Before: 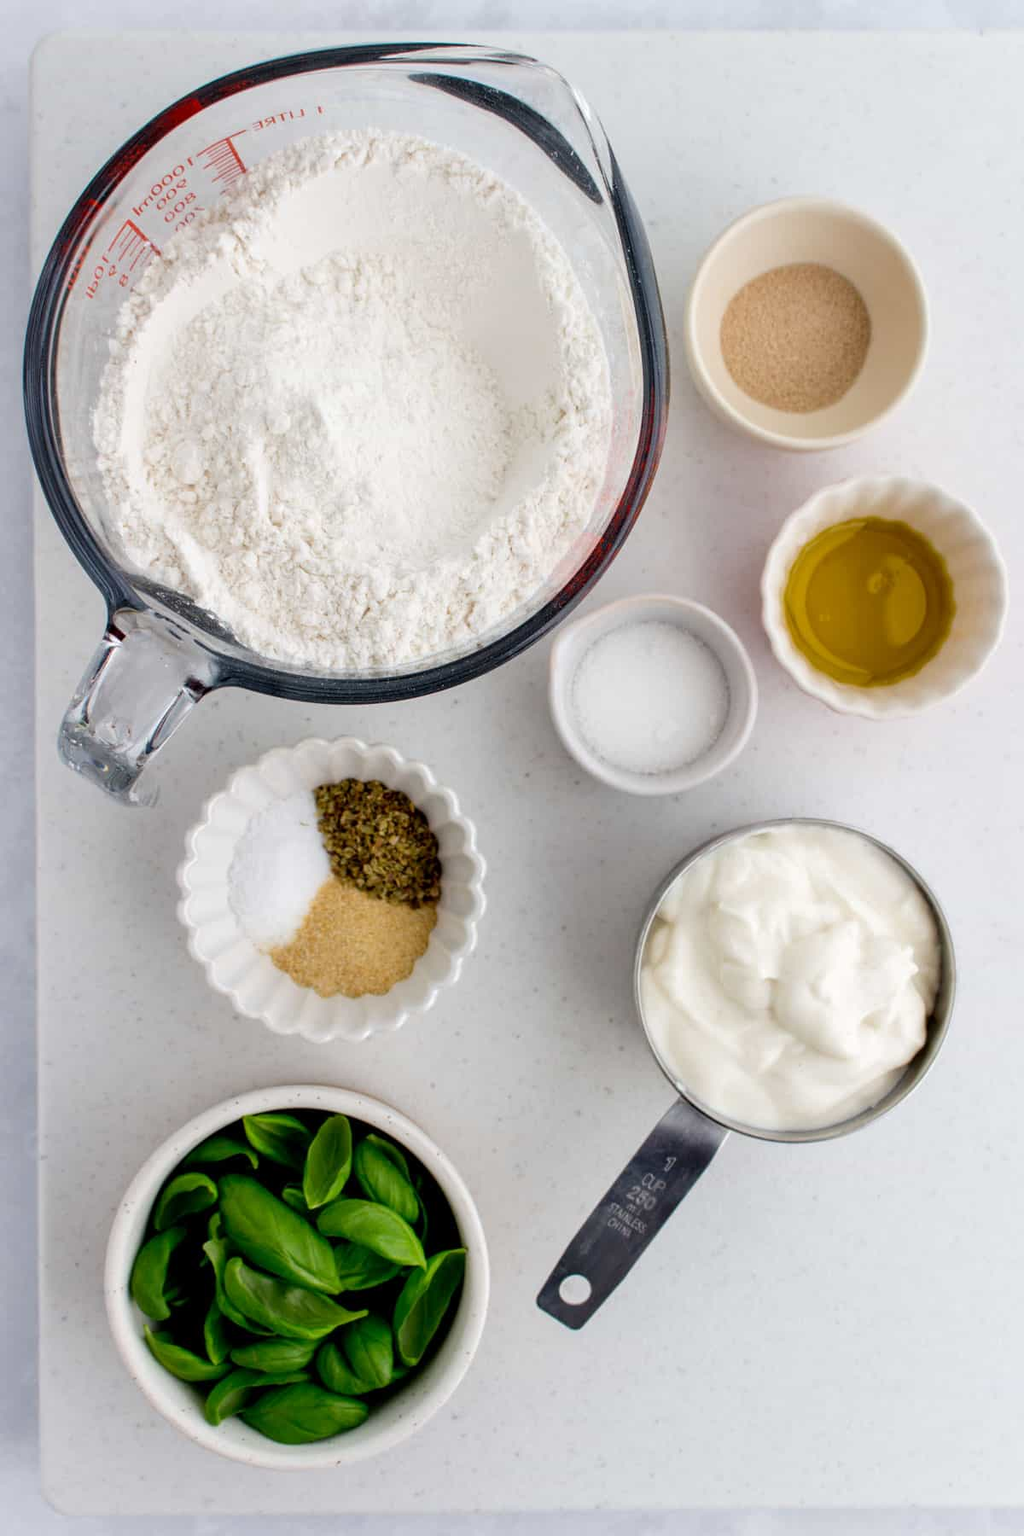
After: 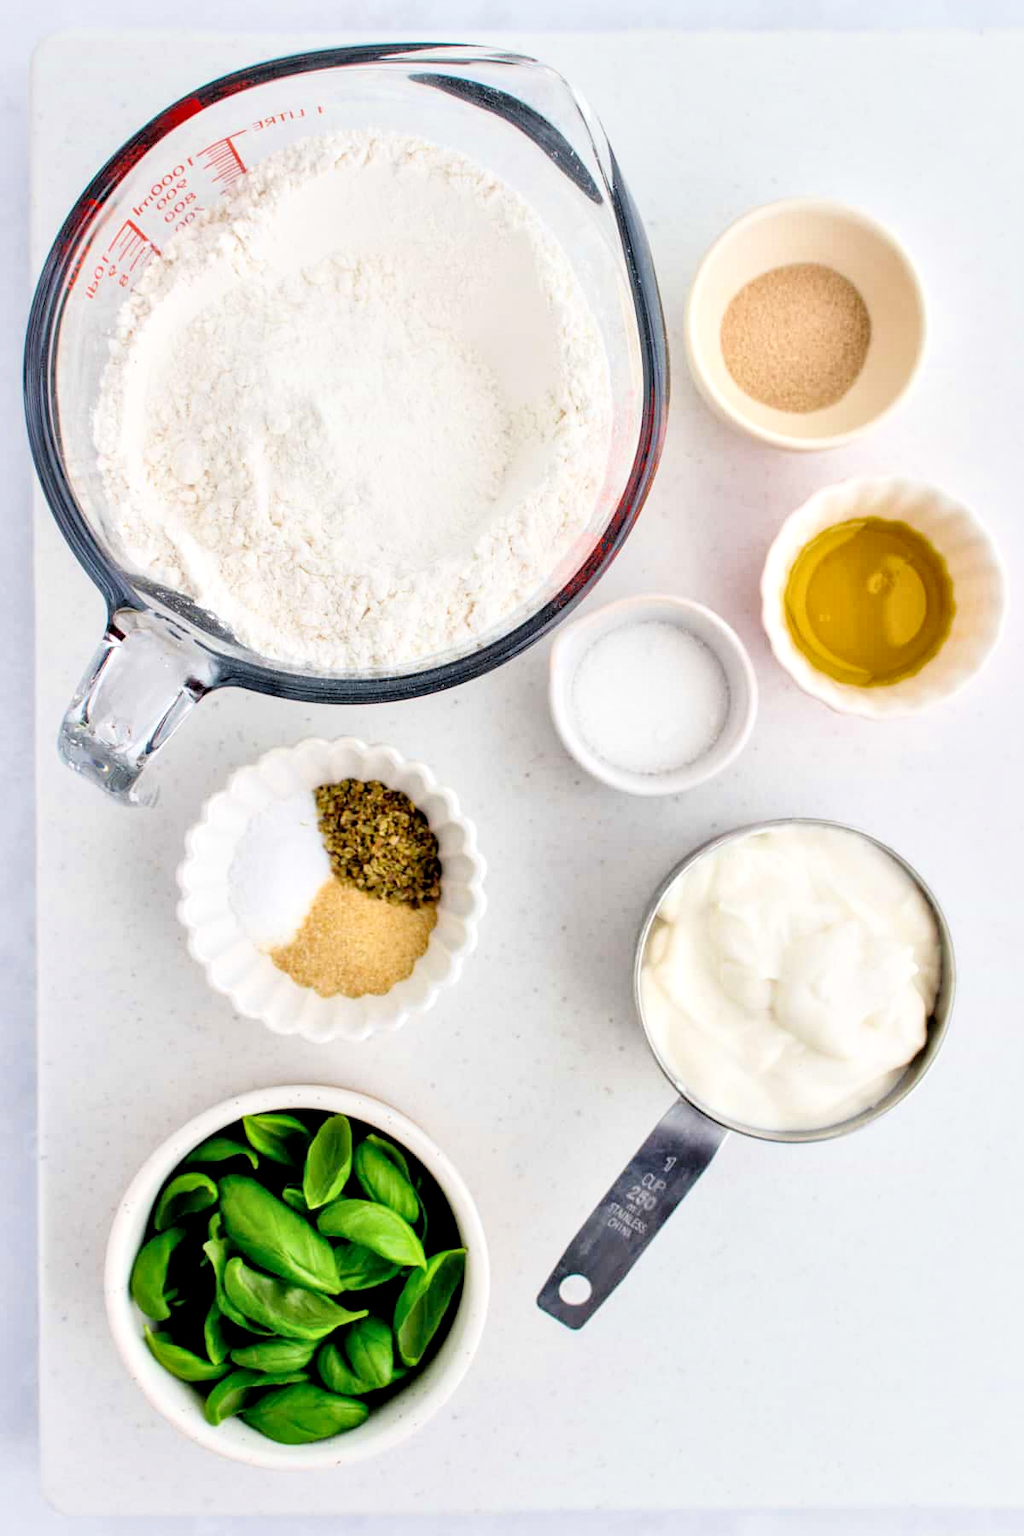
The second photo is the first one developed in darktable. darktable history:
local contrast: mode bilateral grid, contrast 20, coarseness 50, detail 171%, midtone range 0.2
filmic rgb: black relative exposure -7.65 EV, white relative exposure 4.56 EV, hardness 3.61, color science v6 (2022)
exposure: black level correction 0, exposure 1.388 EV, compensate exposure bias true, compensate highlight preservation false
